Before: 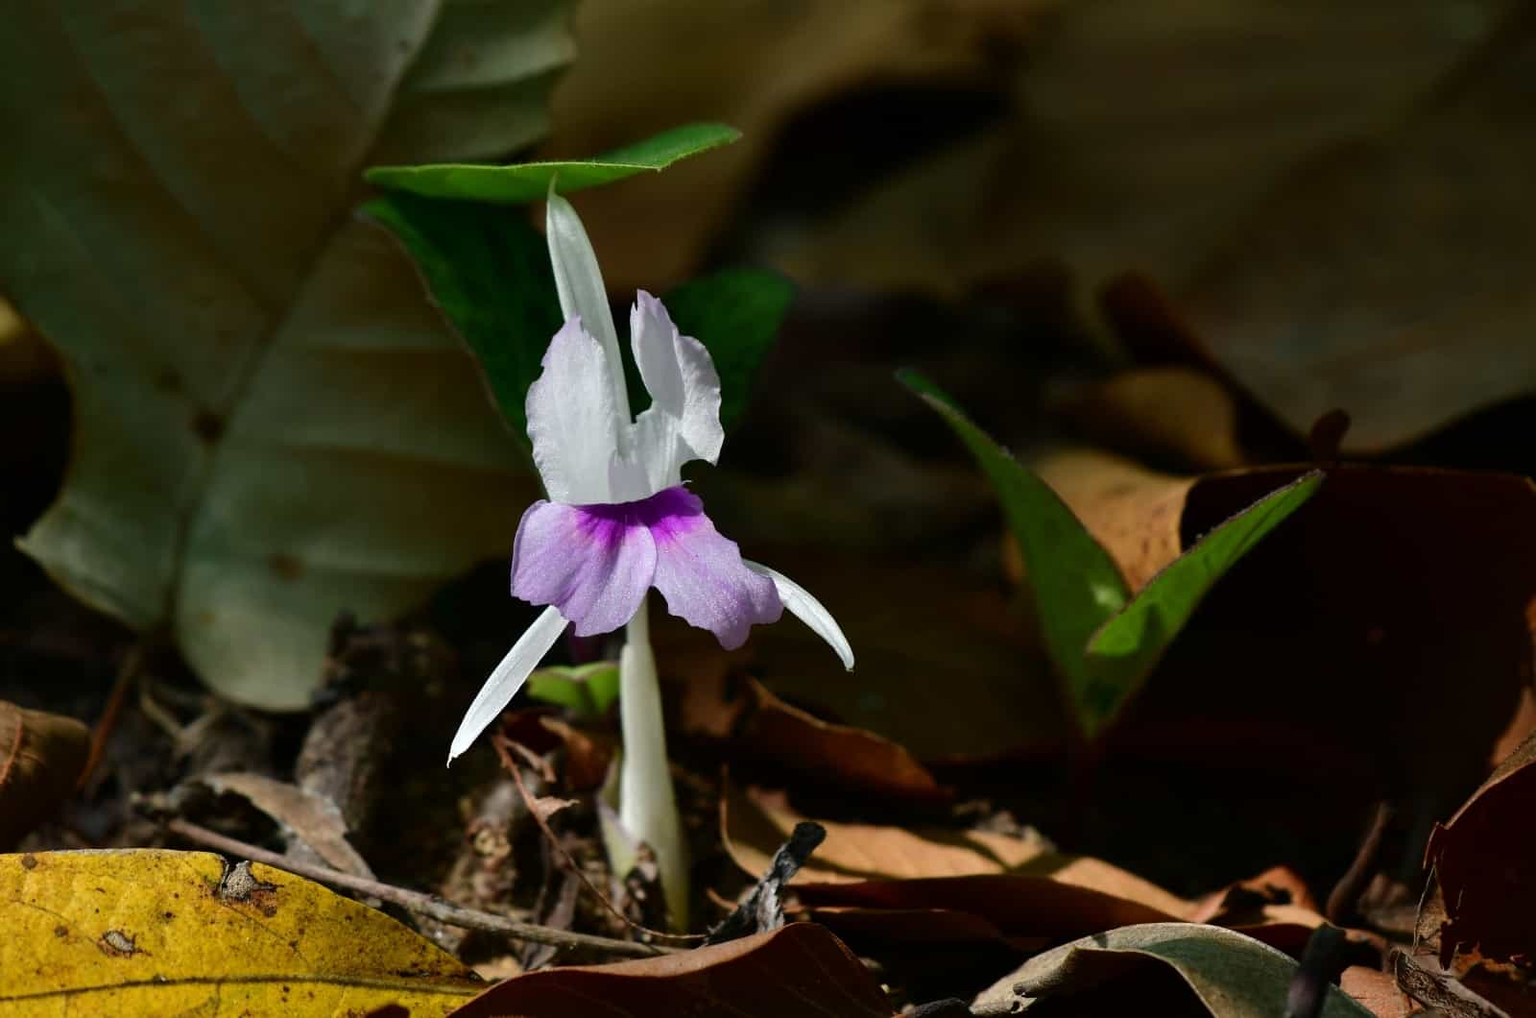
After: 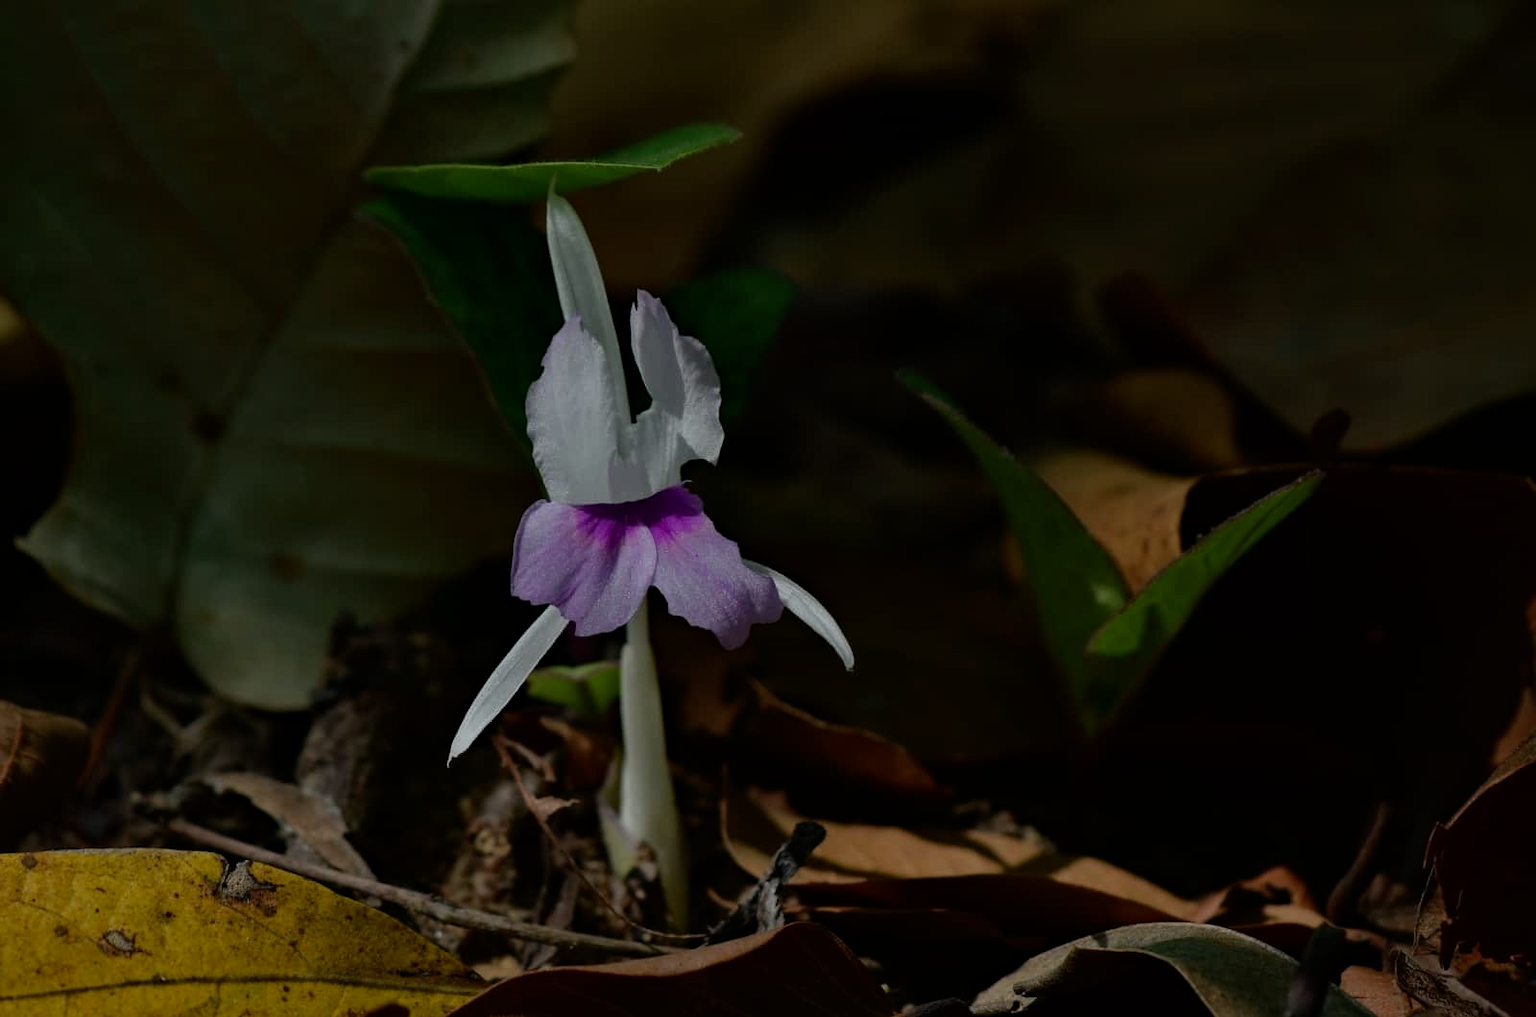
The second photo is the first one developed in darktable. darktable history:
haze removal: compatibility mode true
exposure: exposure -1.554 EV, compensate exposure bias true, compensate highlight preservation false
